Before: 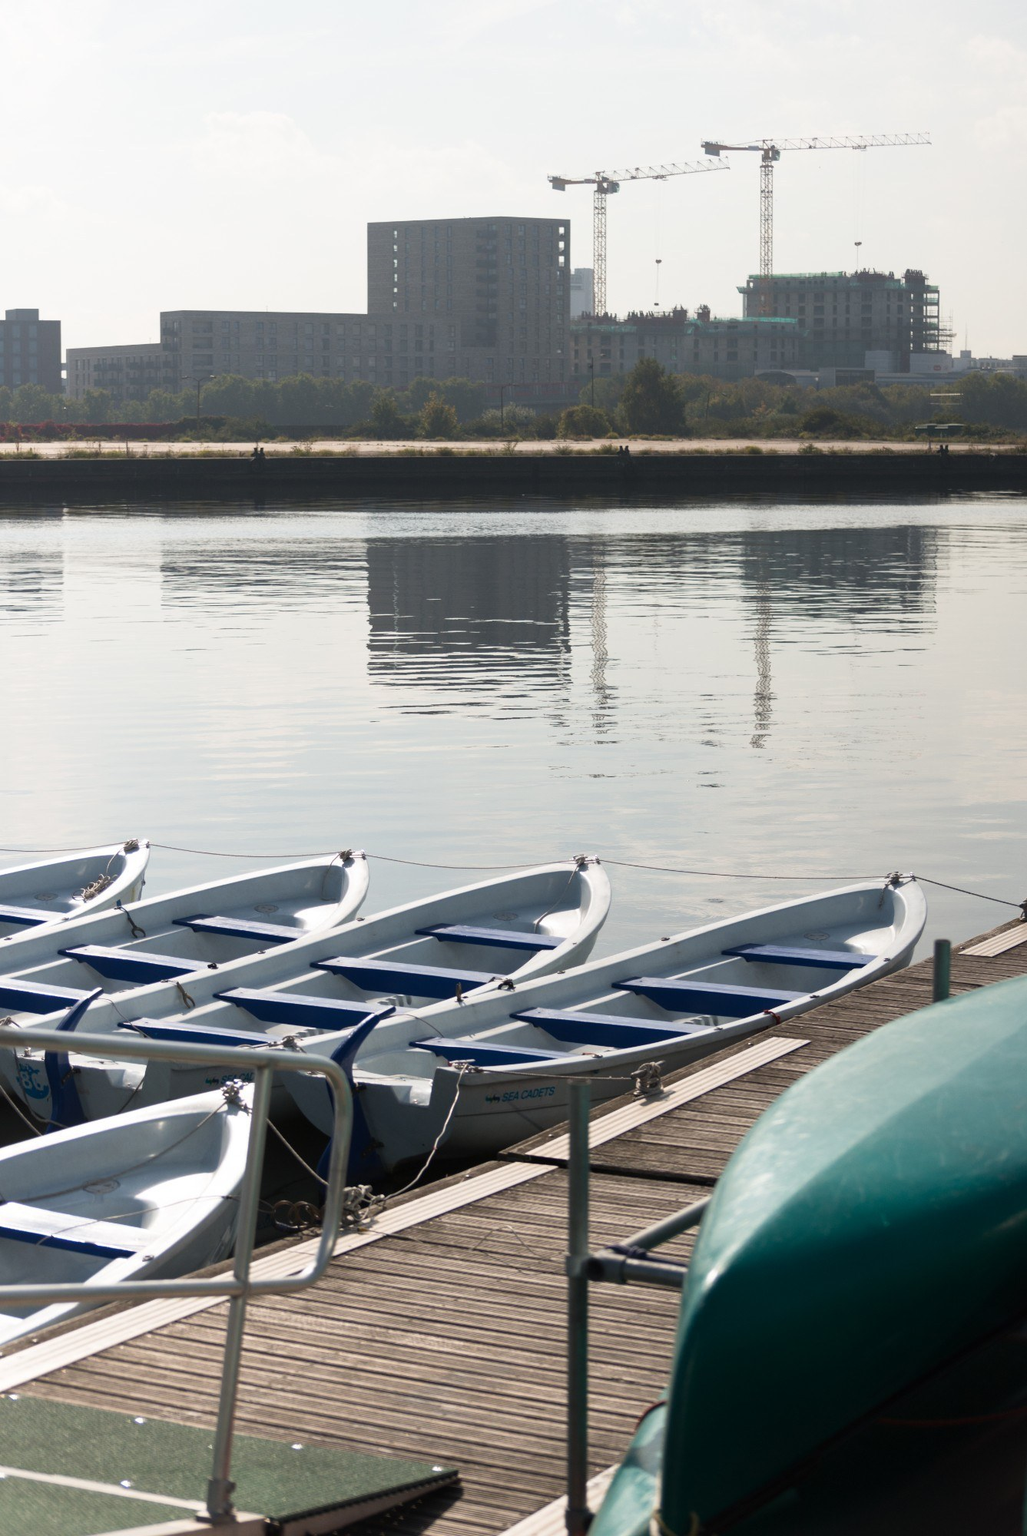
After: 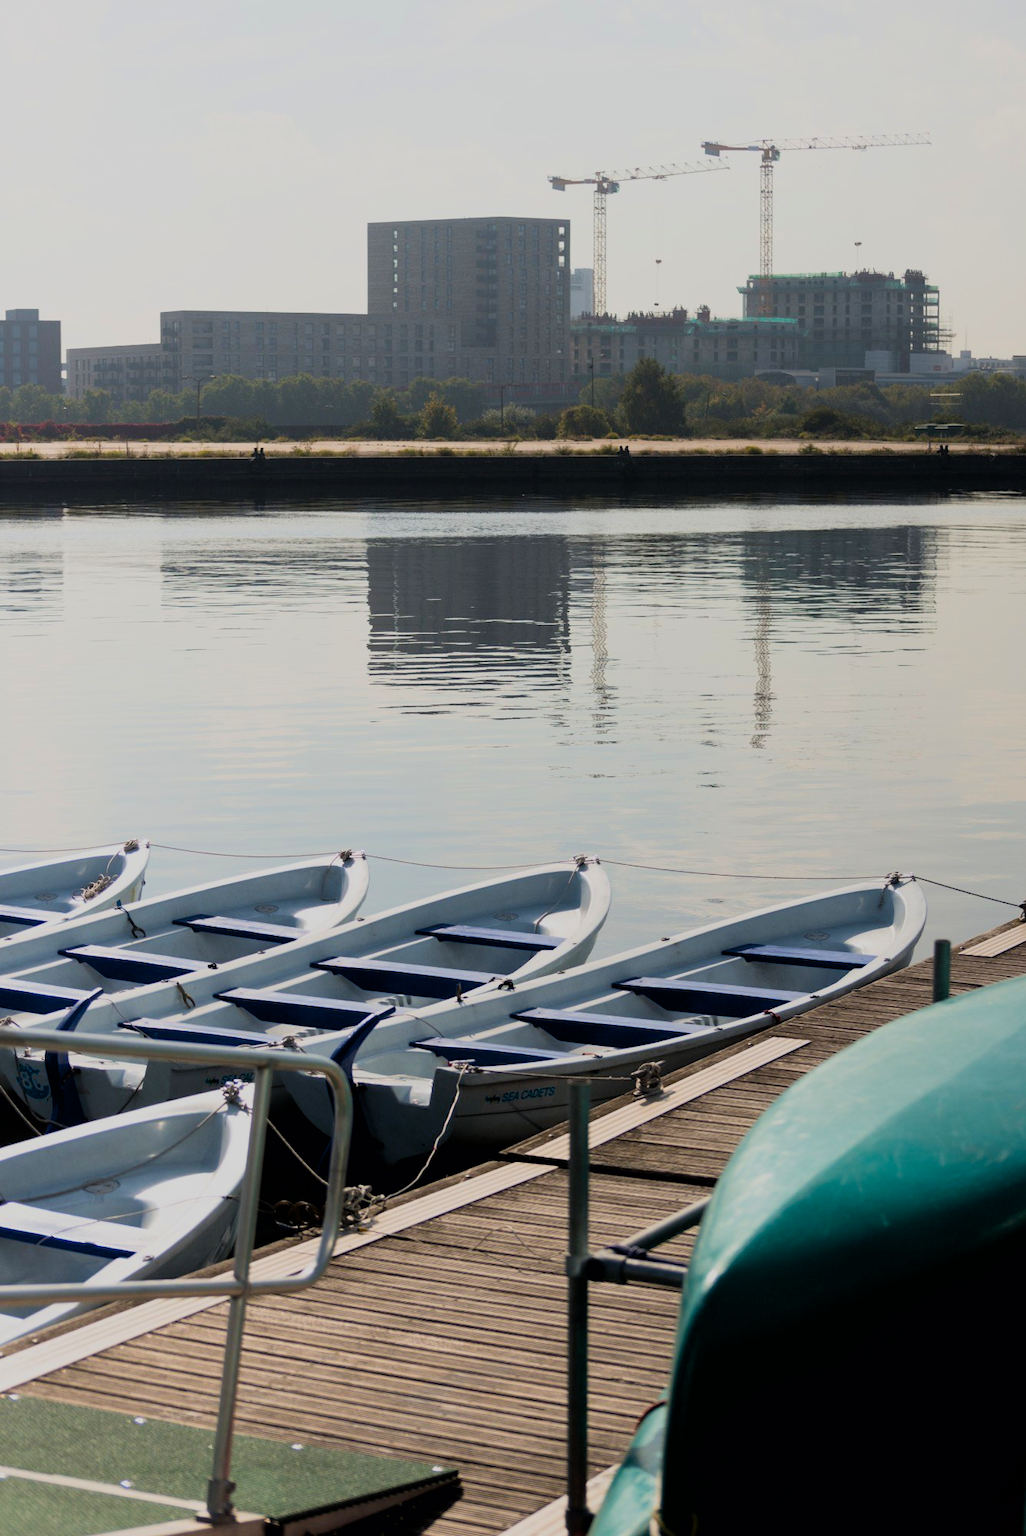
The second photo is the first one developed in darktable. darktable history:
color correction: highlights b* 0.038
color balance rgb: shadows lift › luminance -19.961%, global offset › luminance -0.508%, perceptual saturation grading › global saturation 29.66%, global vibrance 20%
filmic rgb: black relative exposure -7.65 EV, white relative exposure 4.56 EV, threshold 2.99 EV, hardness 3.61, contrast 0.993, color science v6 (2022), enable highlight reconstruction true
